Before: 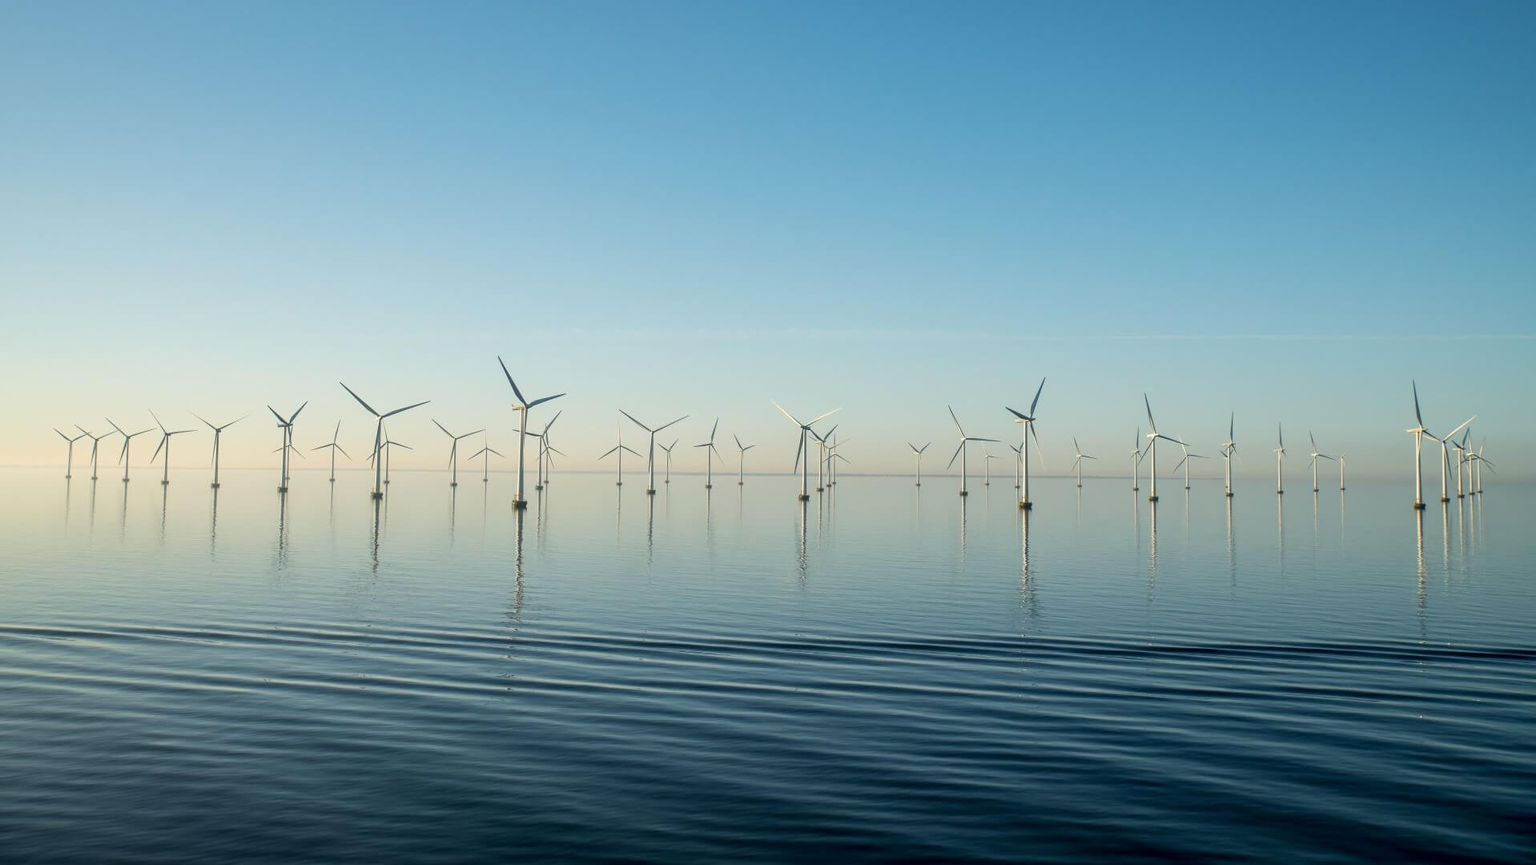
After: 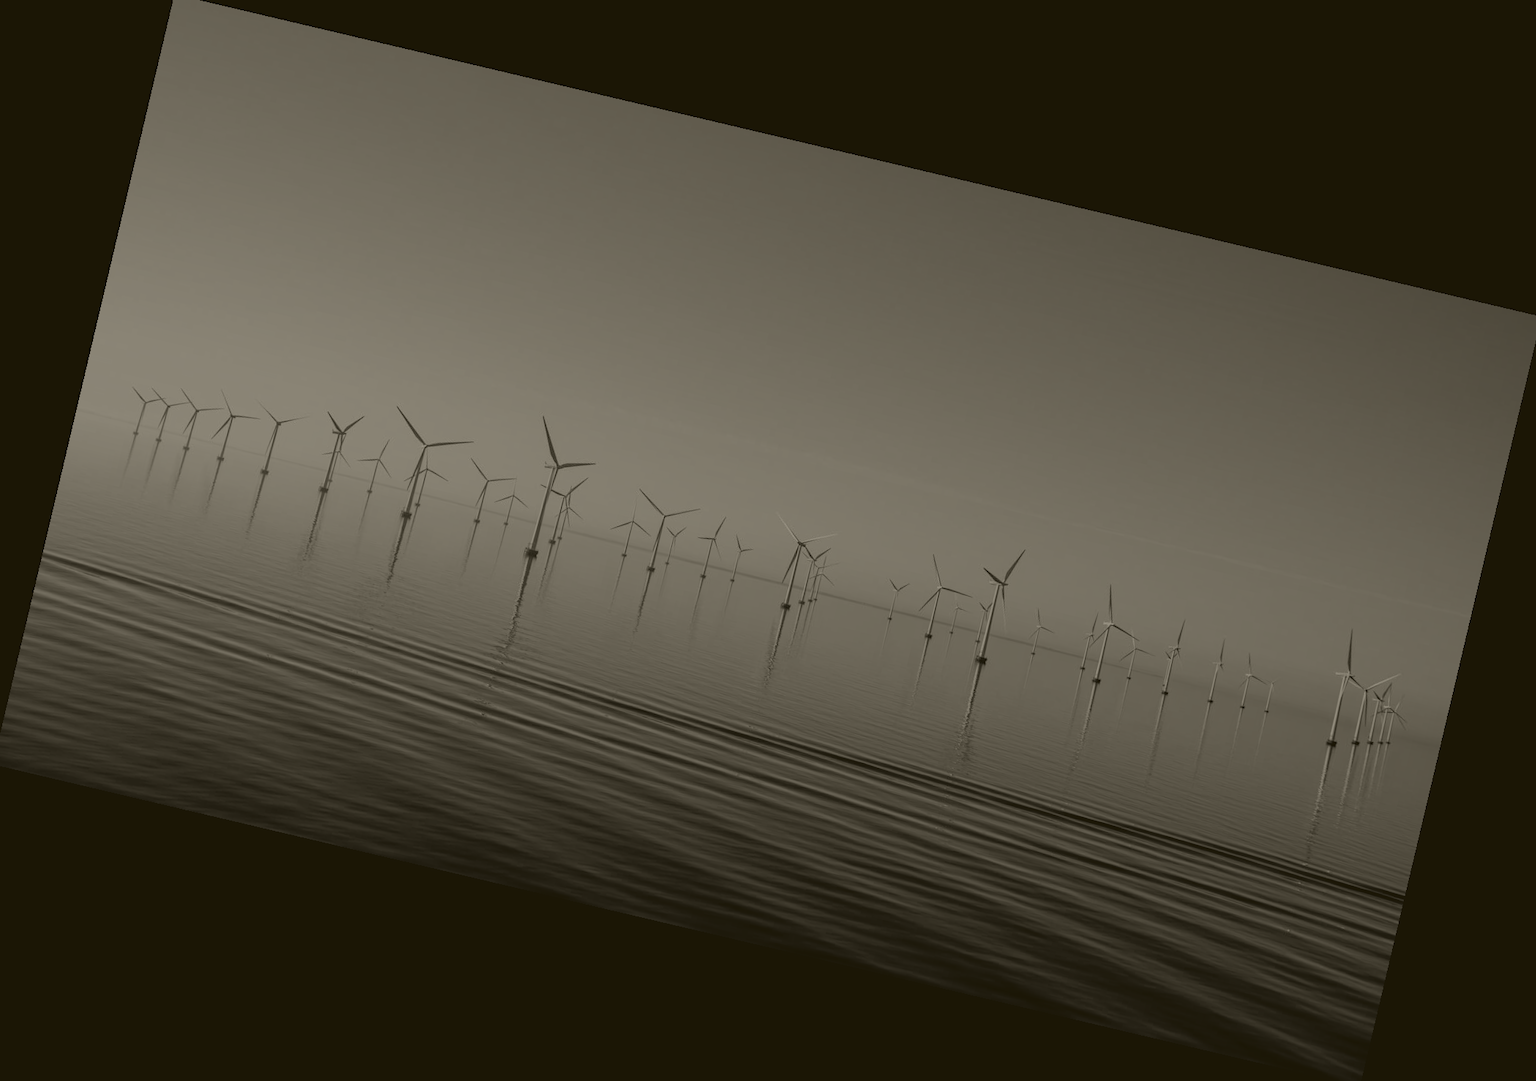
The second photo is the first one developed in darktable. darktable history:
haze removal: compatibility mode true, adaptive false
colorize: hue 41.44°, saturation 22%, source mix 60%, lightness 10.61%
exposure: black level correction 0.009, exposure -0.637 EV, compensate highlight preservation false
crop: left 0.434%, top 0.485%, right 0.244%, bottom 0.386%
rotate and perspective: rotation 13.27°, automatic cropping off
